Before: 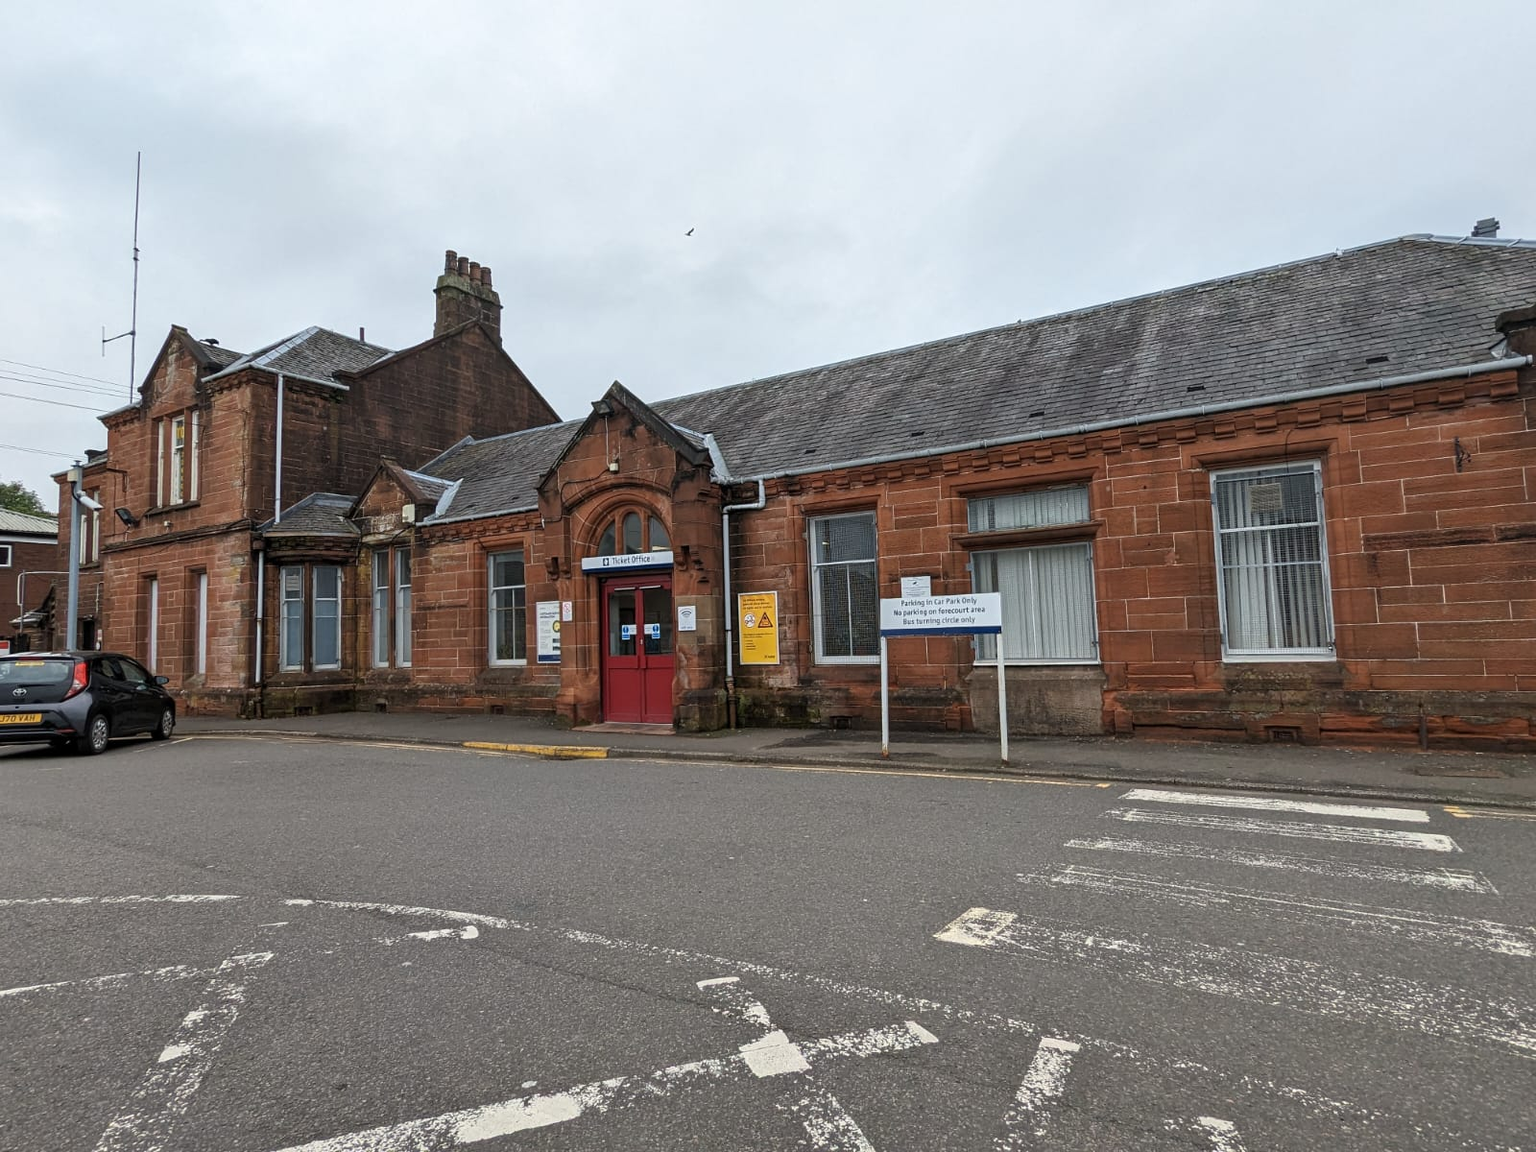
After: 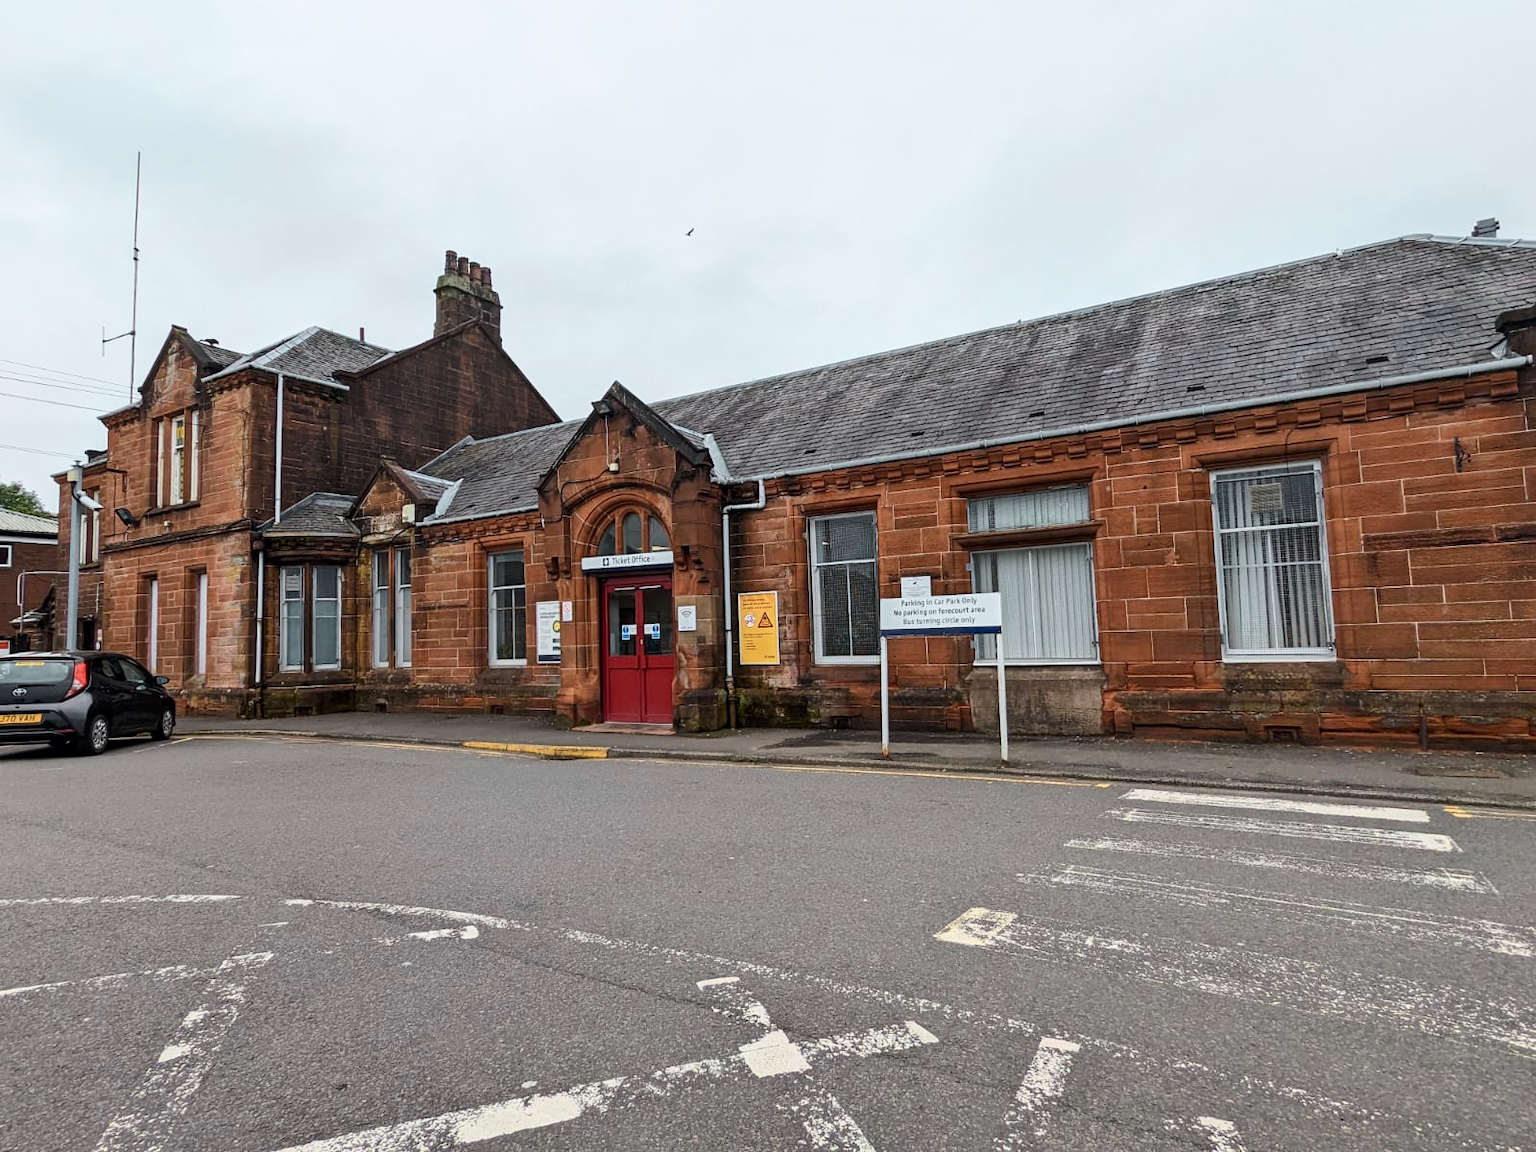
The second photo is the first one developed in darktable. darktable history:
tone curve: curves: ch0 [(0, 0) (0.035, 0.017) (0.131, 0.108) (0.279, 0.279) (0.476, 0.554) (0.617, 0.693) (0.704, 0.77) (0.801, 0.854) (0.895, 0.927) (1, 0.976)]; ch1 [(0, 0) (0.318, 0.278) (0.444, 0.427) (0.493, 0.493) (0.537, 0.547) (0.594, 0.616) (0.746, 0.764) (1, 1)]; ch2 [(0, 0) (0.316, 0.292) (0.381, 0.37) (0.423, 0.448) (0.476, 0.482) (0.502, 0.498) (0.529, 0.532) (0.583, 0.608) (0.639, 0.657) (0.7, 0.7) (0.861, 0.808) (1, 0.951)], color space Lab, independent channels, preserve colors none
